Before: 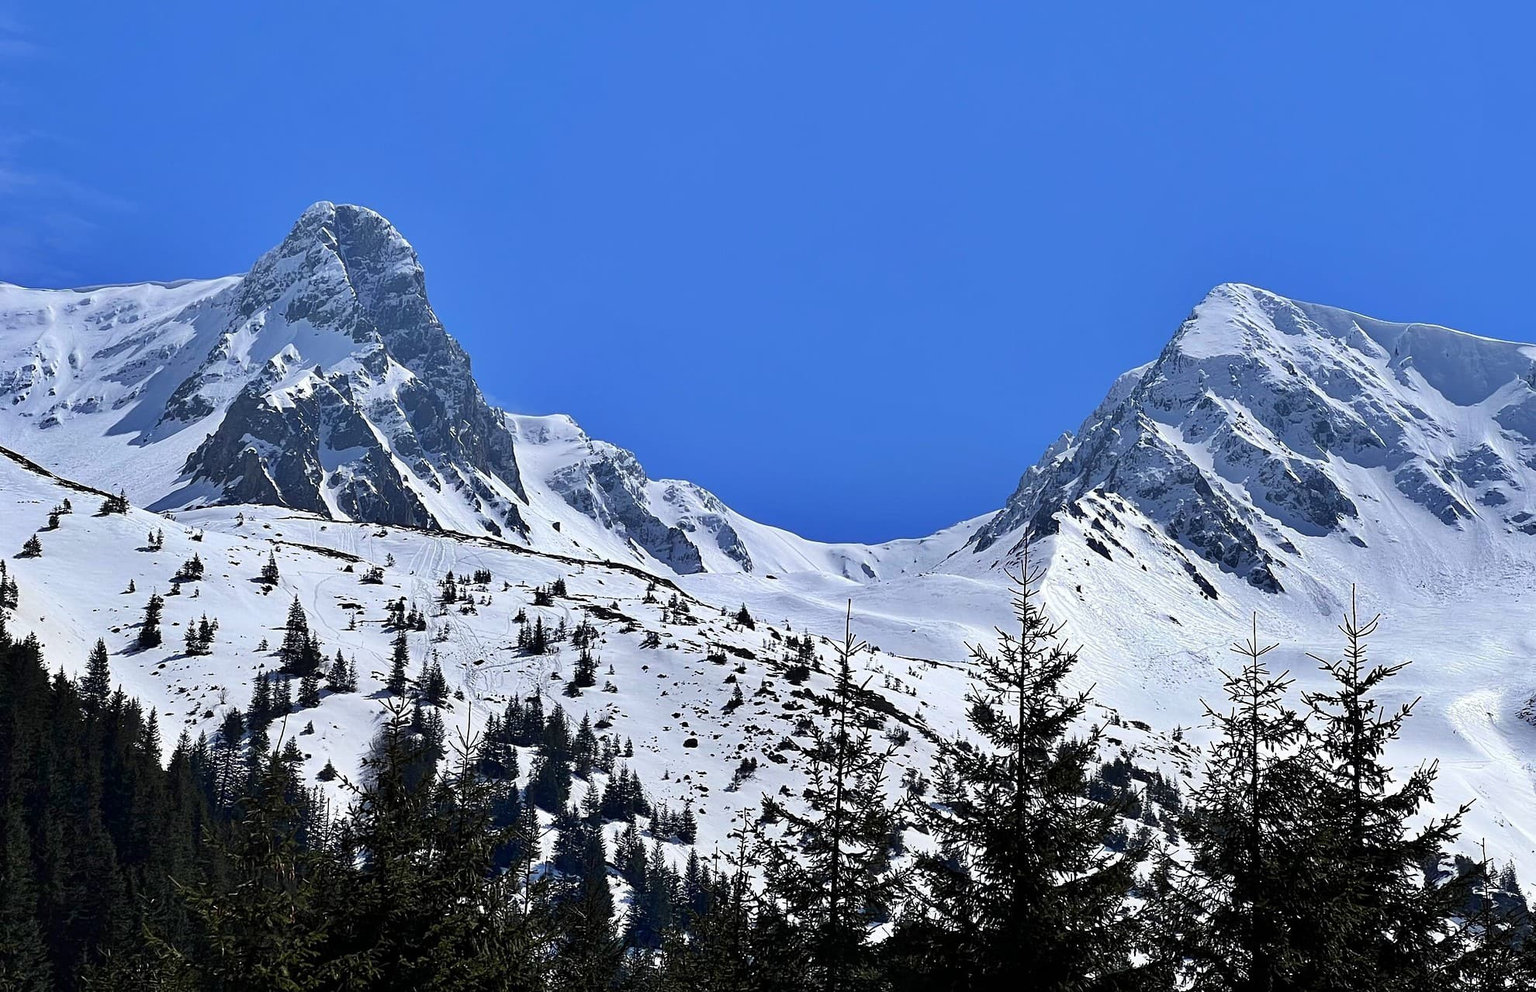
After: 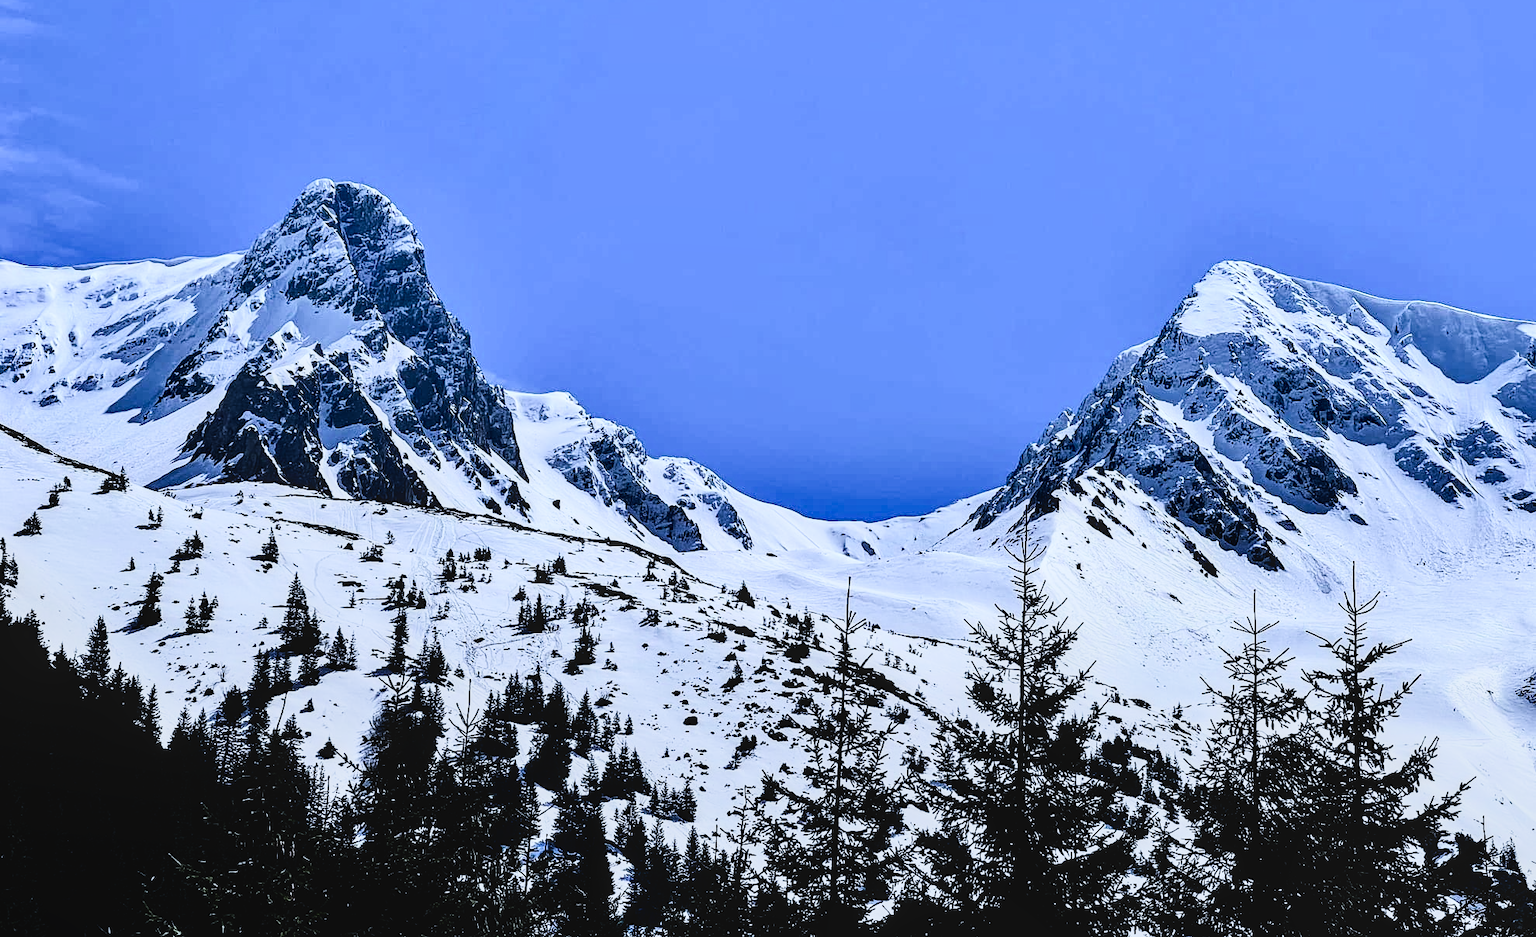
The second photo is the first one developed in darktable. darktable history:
filmic rgb: black relative exposure -5 EV, white relative exposure 3.95 EV, threshold 3.05 EV, hardness 2.89, contrast 1.19, highlights saturation mix -29.78%, enable highlight reconstruction true
crop and rotate: top 2.28%, bottom 3.115%
shadows and highlights: shadows 37.8, highlights -27.58, soften with gaussian
local contrast: on, module defaults
contrast brightness saturation: contrast 0.287
tone equalizer: -8 EV -0.78 EV, -7 EV -0.706 EV, -6 EV -0.631 EV, -5 EV -0.41 EV, -3 EV 0.372 EV, -2 EV 0.6 EV, -1 EV 0.7 EV, +0 EV 0.728 EV, edges refinement/feathering 500, mask exposure compensation -1.57 EV, preserve details no
color calibration: x 0.38, y 0.39, temperature 4080.6 K
